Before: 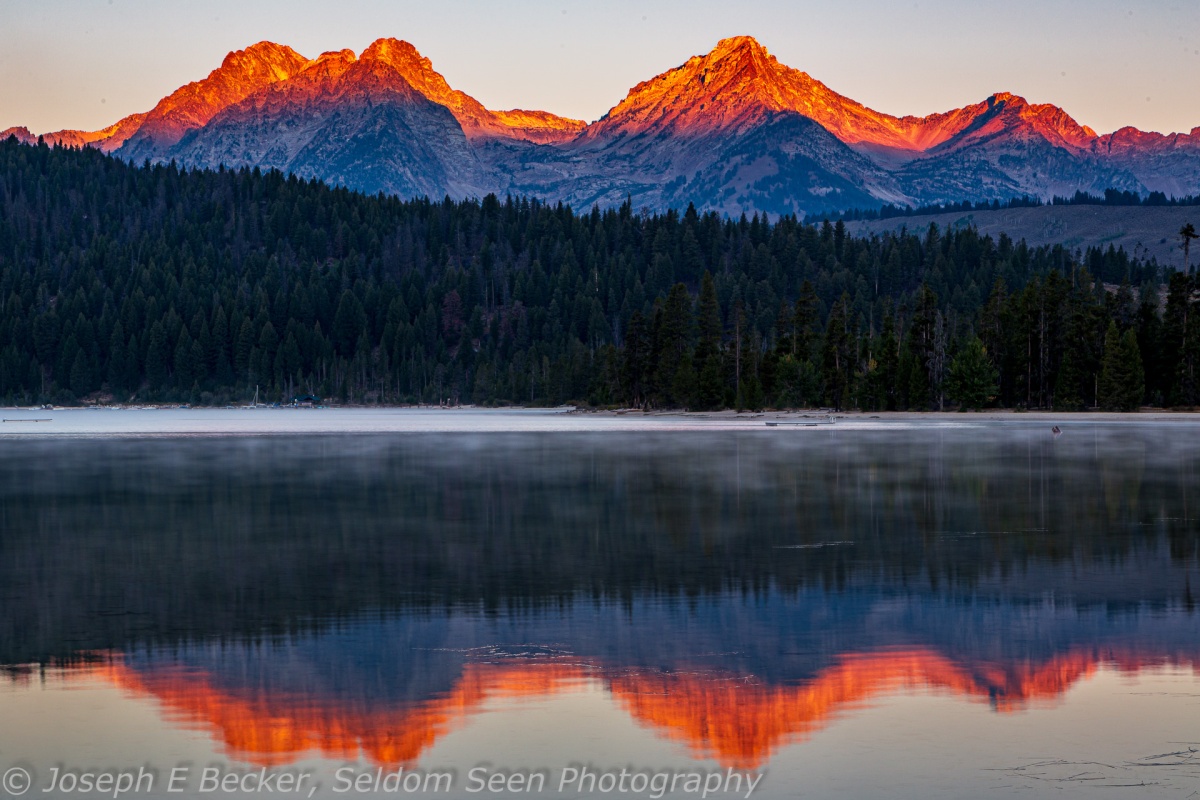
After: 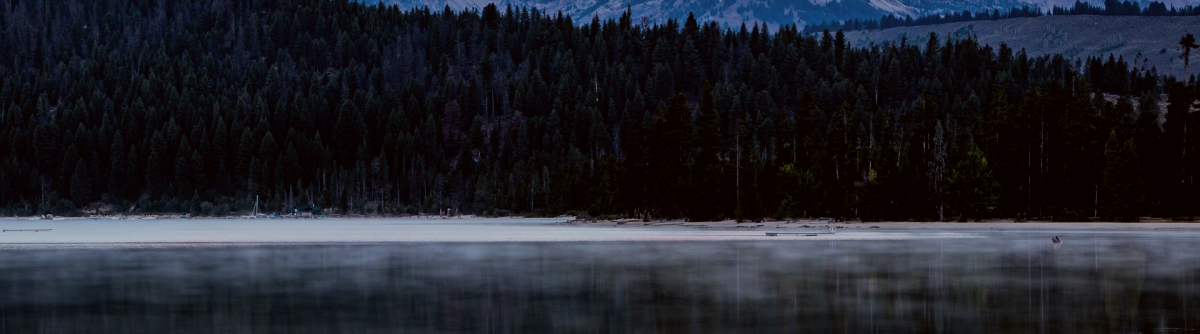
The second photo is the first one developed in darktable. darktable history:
filmic rgb: black relative exposure -7.32 EV, white relative exposure 5.09 EV, hardness 3.2
color correction: highlights a* -2.73, highlights b* -2.09, shadows a* 2.41, shadows b* 2.73
crop and rotate: top 23.84%, bottom 34.294%
